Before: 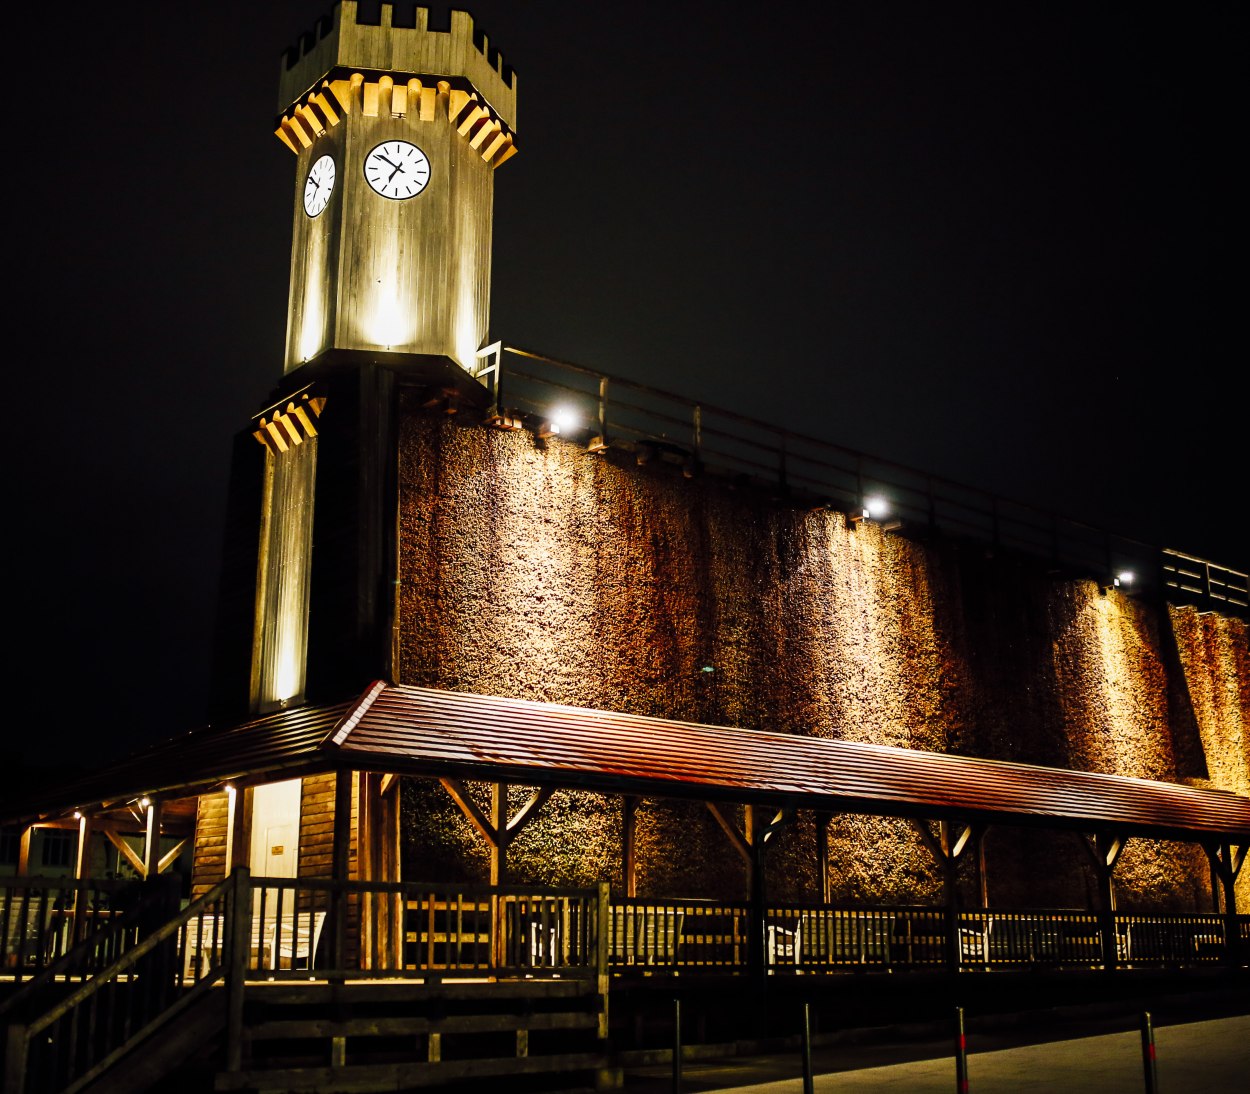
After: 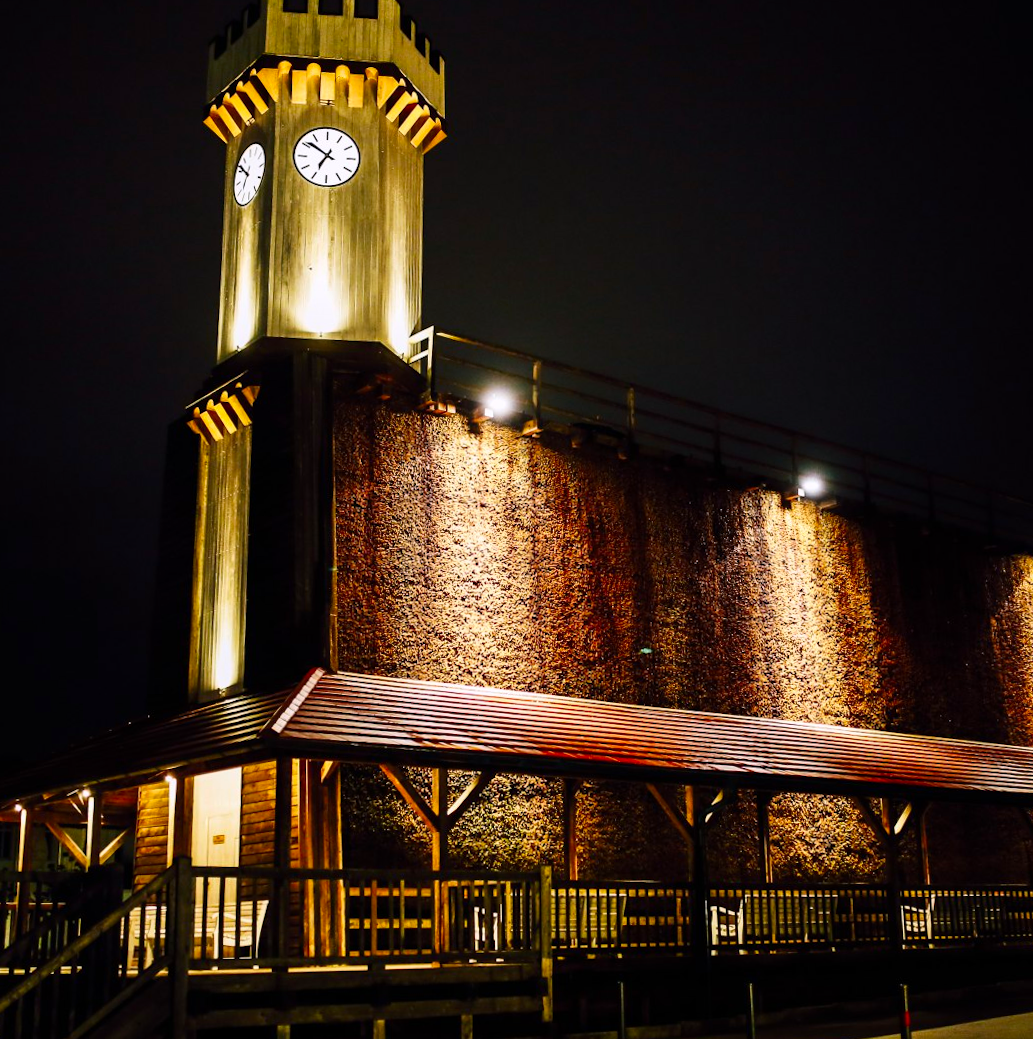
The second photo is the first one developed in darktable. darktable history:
white balance: red 1.009, blue 1.027
contrast brightness saturation: contrast 0.09, saturation 0.28
crop and rotate: angle 1°, left 4.281%, top 0.642%, right 11.383%, bottom 2.486%
